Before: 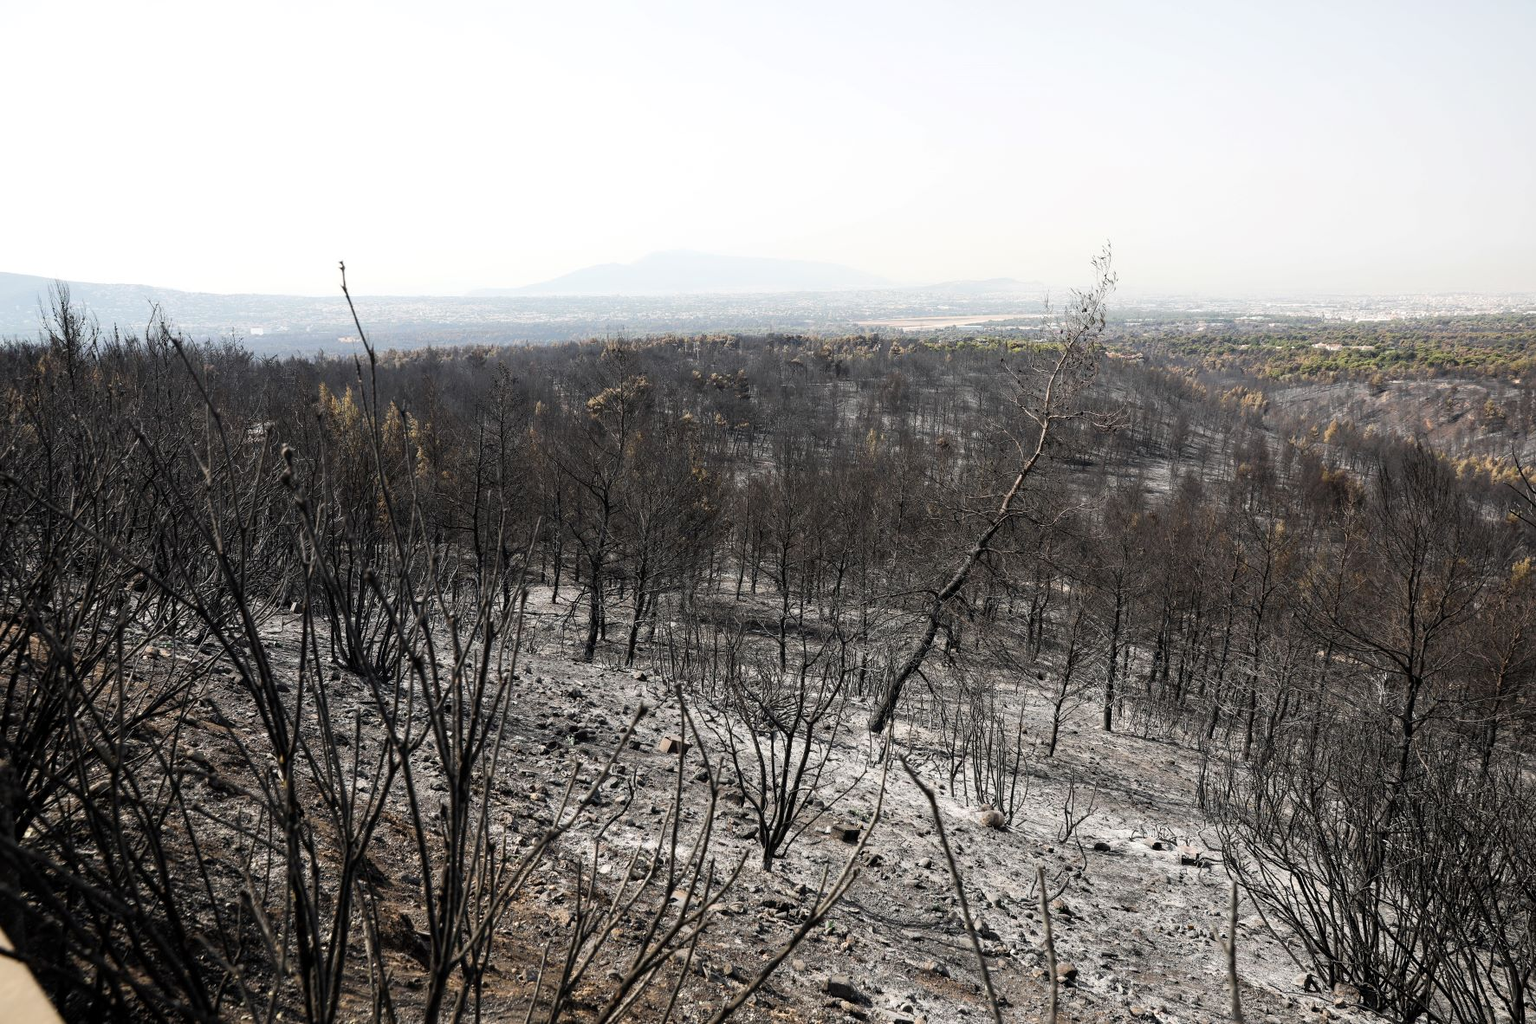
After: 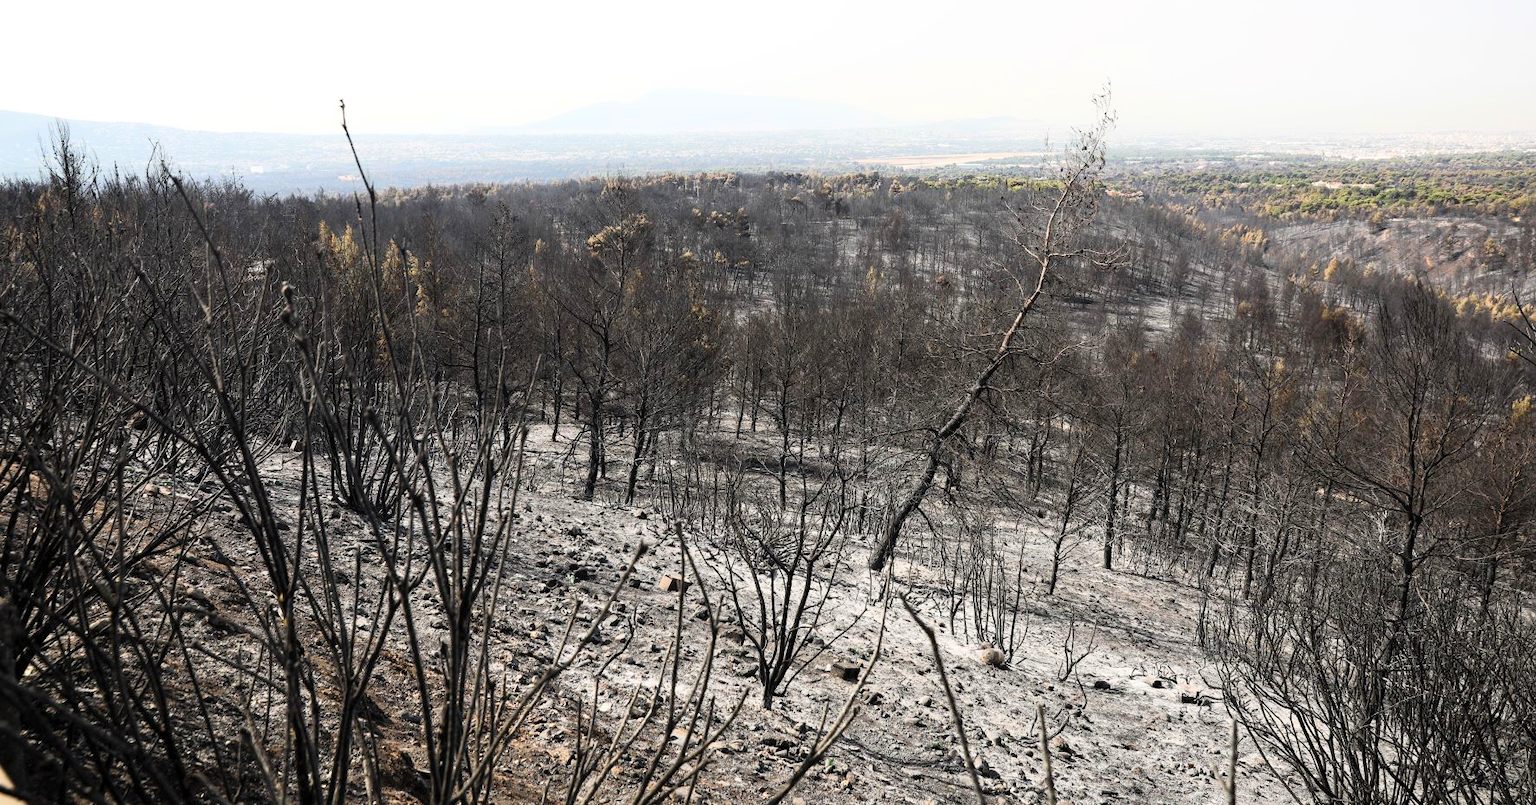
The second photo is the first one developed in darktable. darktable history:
contrast brightness saturation: contrast 0.199, brightness 0.169, saturation 0.223
crop and rotate: top 15.886%, bottom 5.351%
